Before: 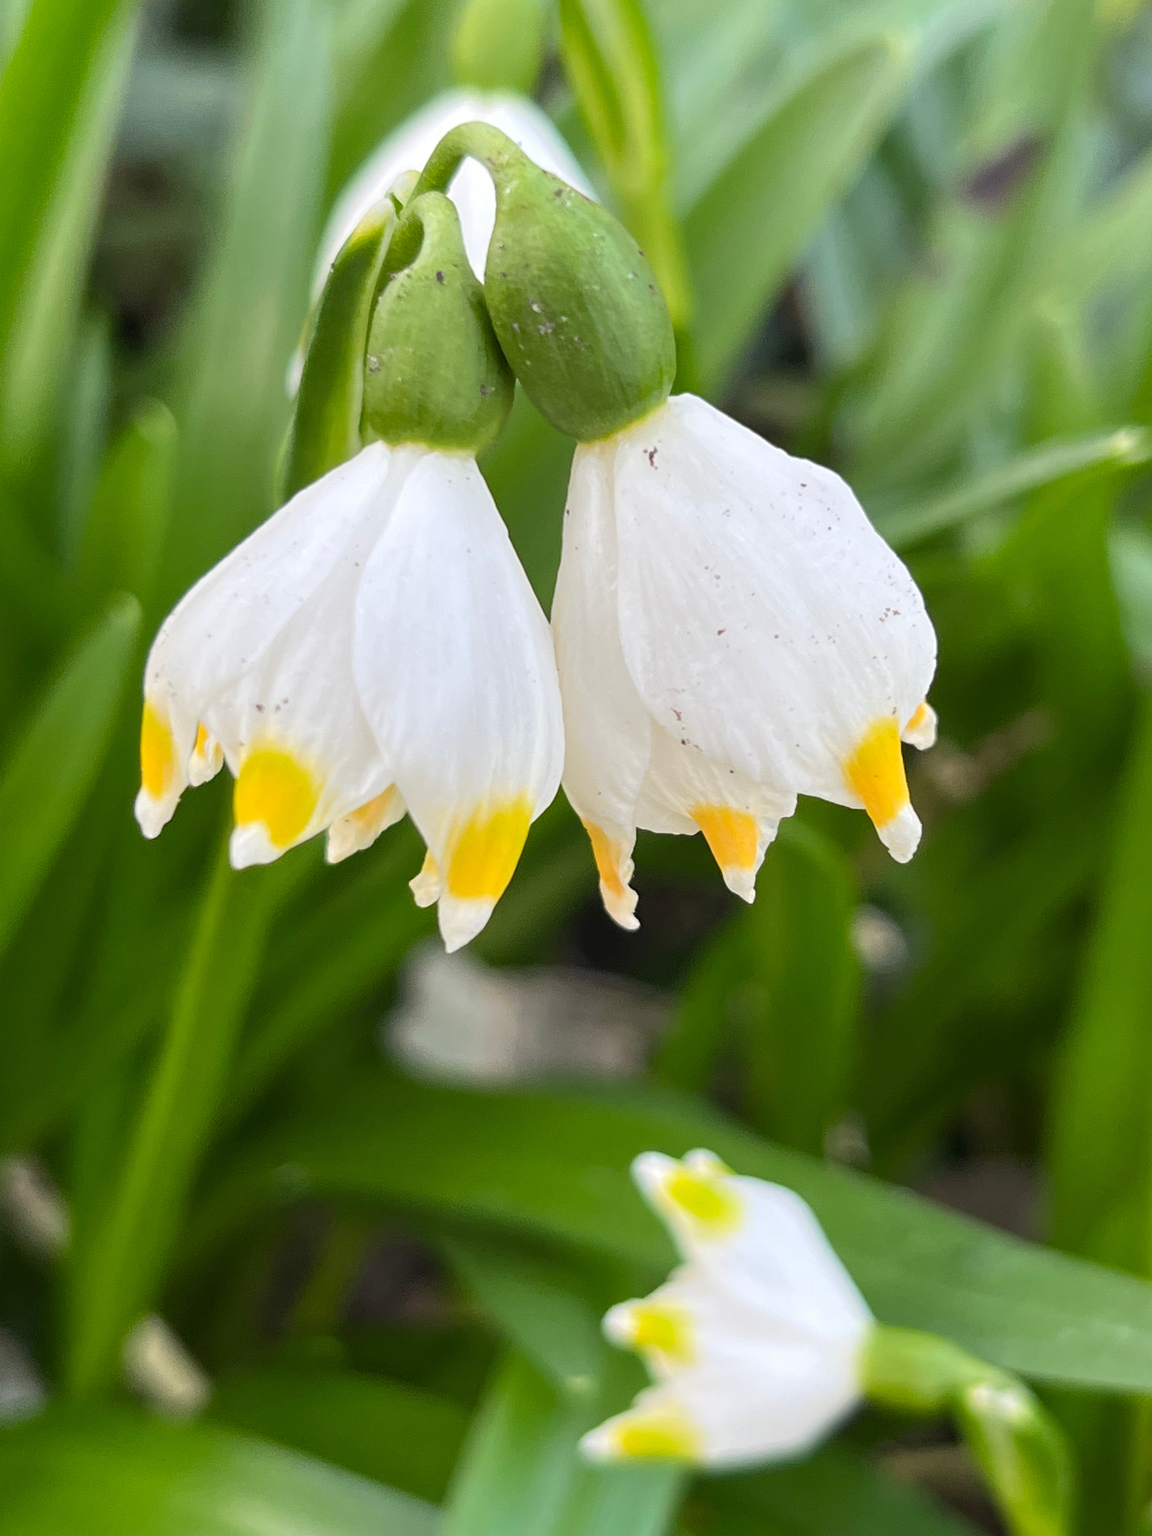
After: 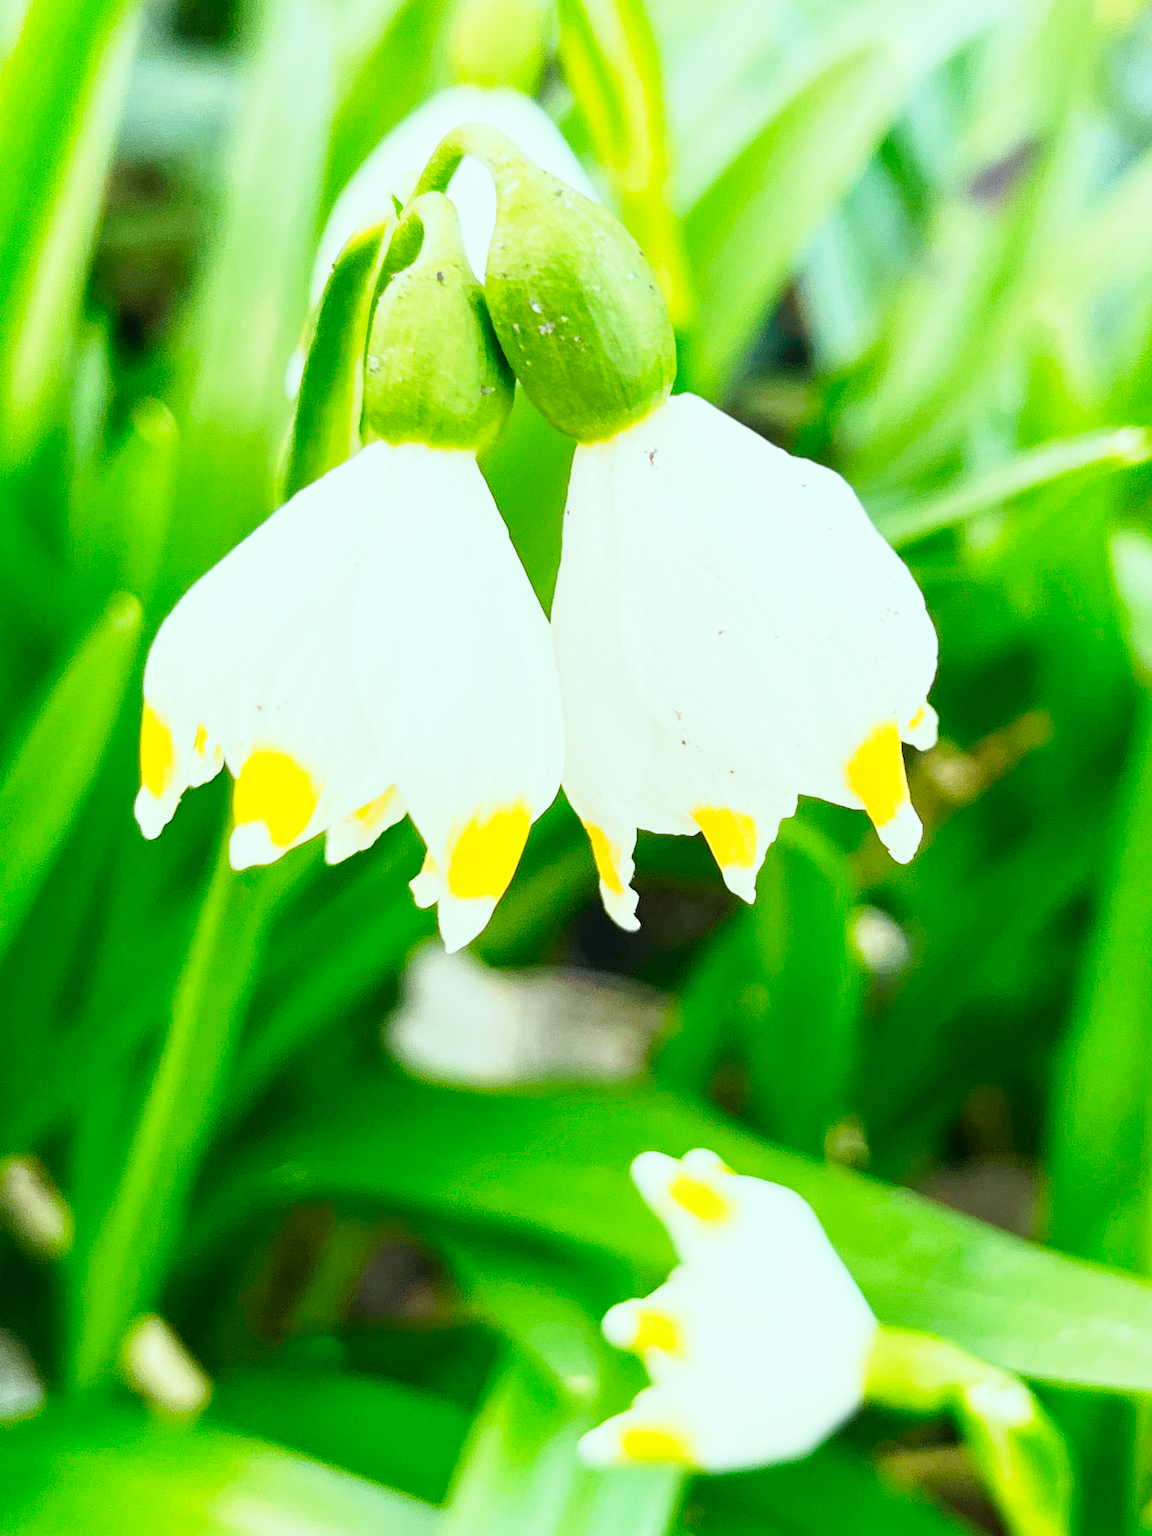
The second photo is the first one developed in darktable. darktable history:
tone curve: curves: ch0 [(0, 0) (0.003, 0.003) (0.011, 0.012) (0.025, 0.027) (0.044, 0.048) (0.069, 0.074) (0.1, 0.117) (0.136, 0.177) (0.177, 0.246) (0.224, 0.324) (0.277, 0.422) (0.335, 0.531) (0.399, 0.633) (0.468, 0.733) (0.543, 0.824) (0.623, 0.895) (0.709, 0.938) (0.801, 0.961) (0.898, 0.98) (1, 1)], preserve colors none
color correction: highlights a* -7.33, highlights b* 1.26, shadows a* -3.55, saturation 1.4
